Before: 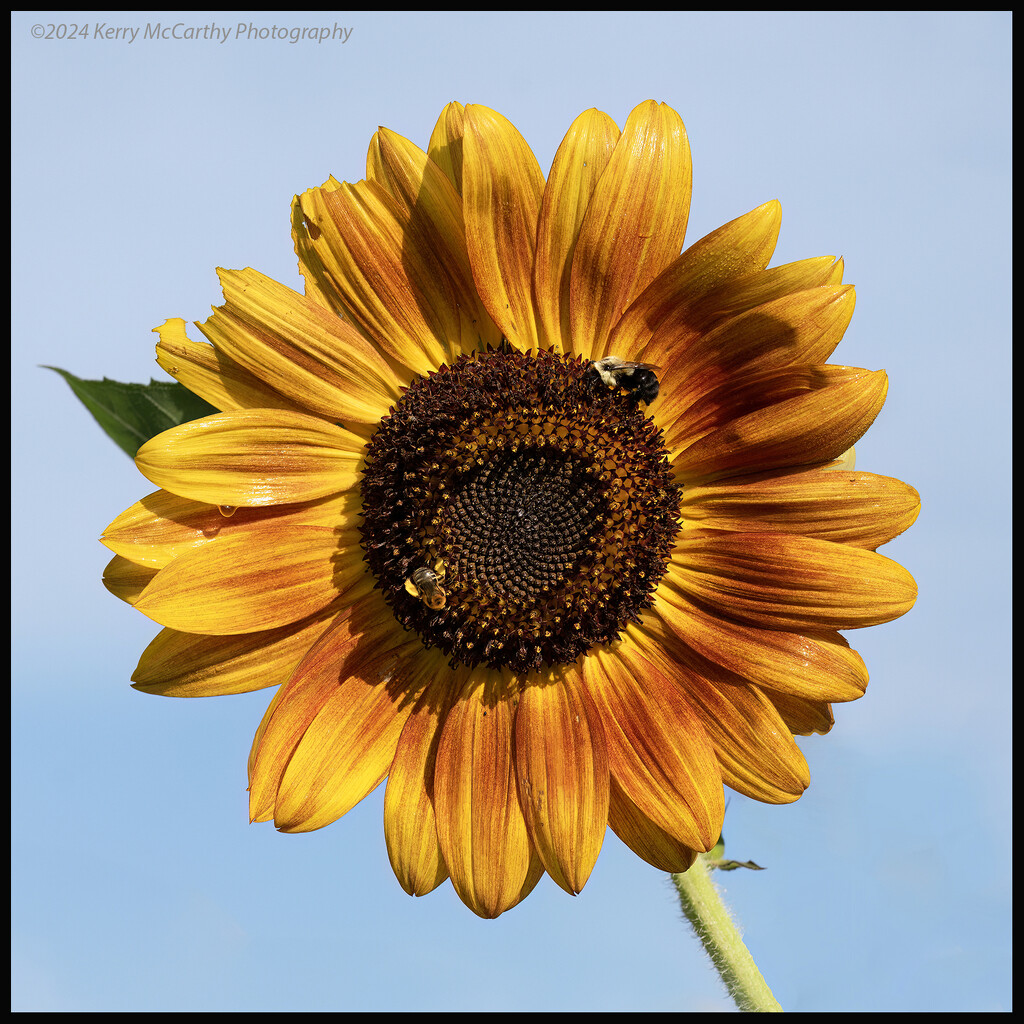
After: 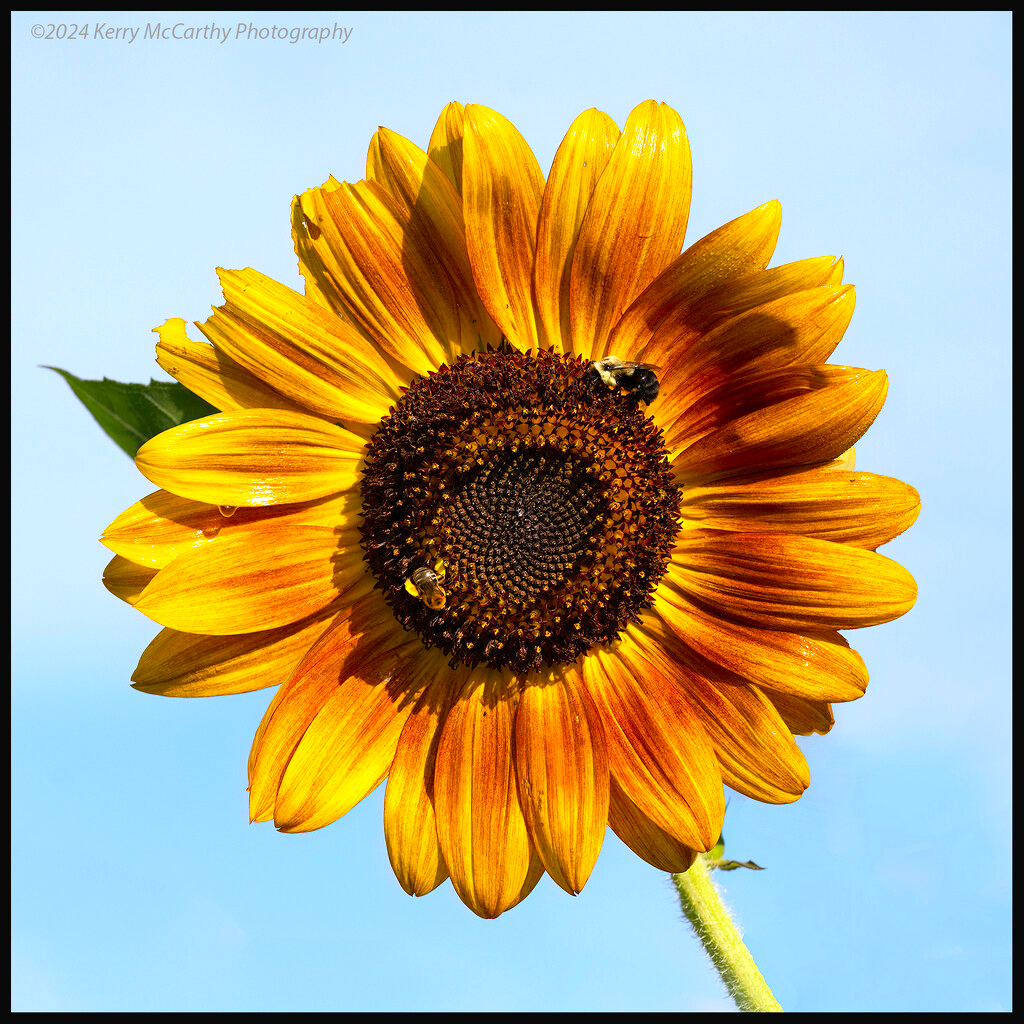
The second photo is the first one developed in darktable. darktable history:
levels: levels [0, 0.478, 1]
color balance rgb: perceptual saturation grading › global saturation 15.147%, perceptual brilliance grading › highlights 11.49%, global vibrance 8.601%
